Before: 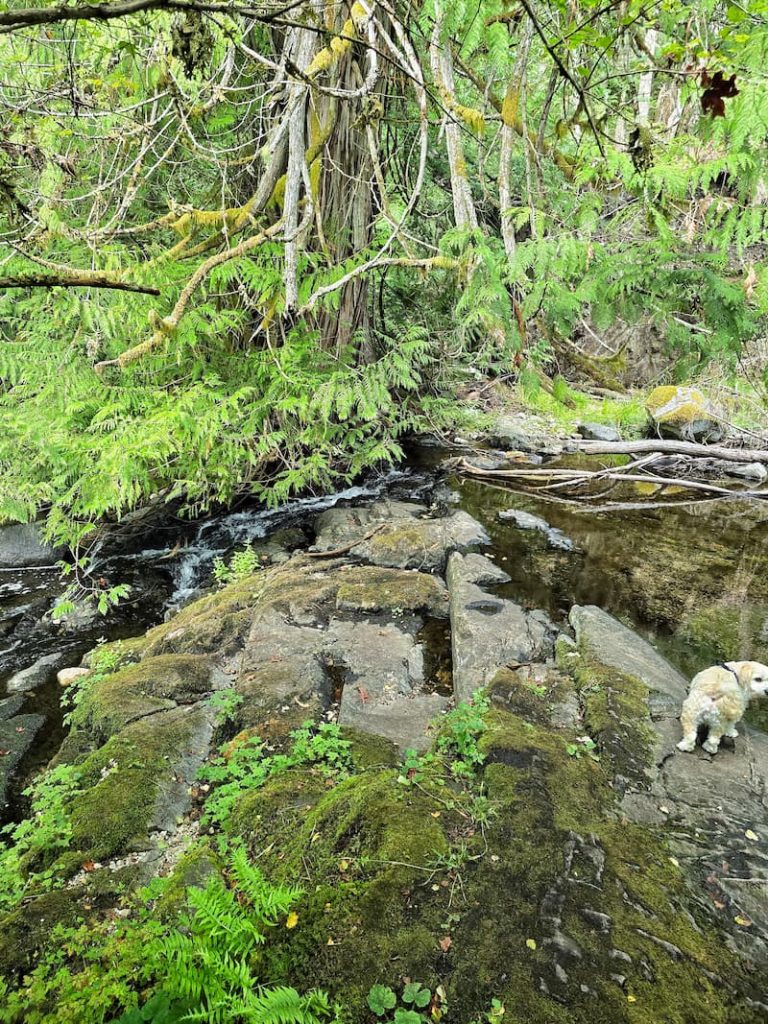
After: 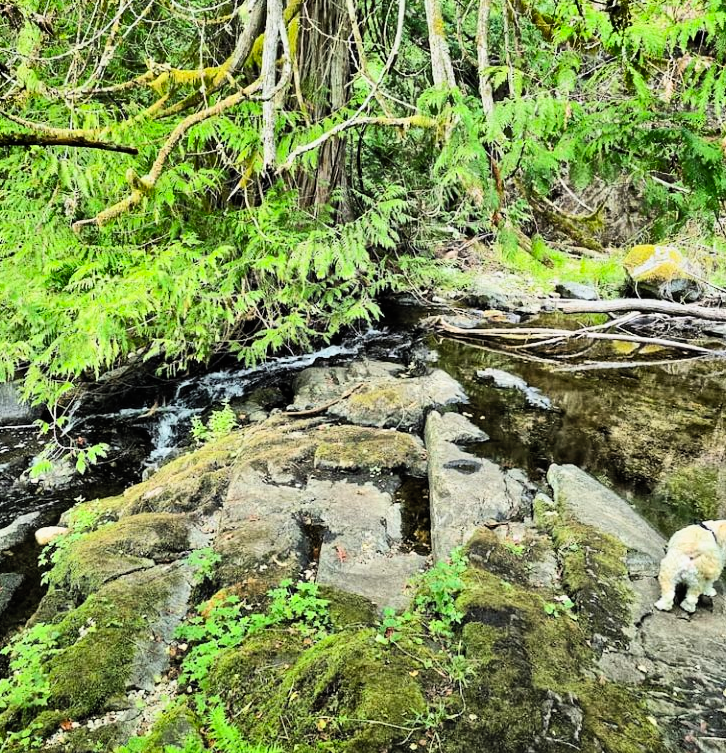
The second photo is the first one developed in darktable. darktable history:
contrast brightness saturation: contrast 0.2, brightness 0.163, saturation 0.227
shadows and highlights: shadows 20.75, highlights -82.8, soften with gaussian
crop and rotate: left 2.934%, top 13.827%, right 2.426%, bottom 12.569%
filmic rgb: black relative exposure -8.05 EV, white relative exposure 3 EV, hardness 5.35, contrast 1.256
